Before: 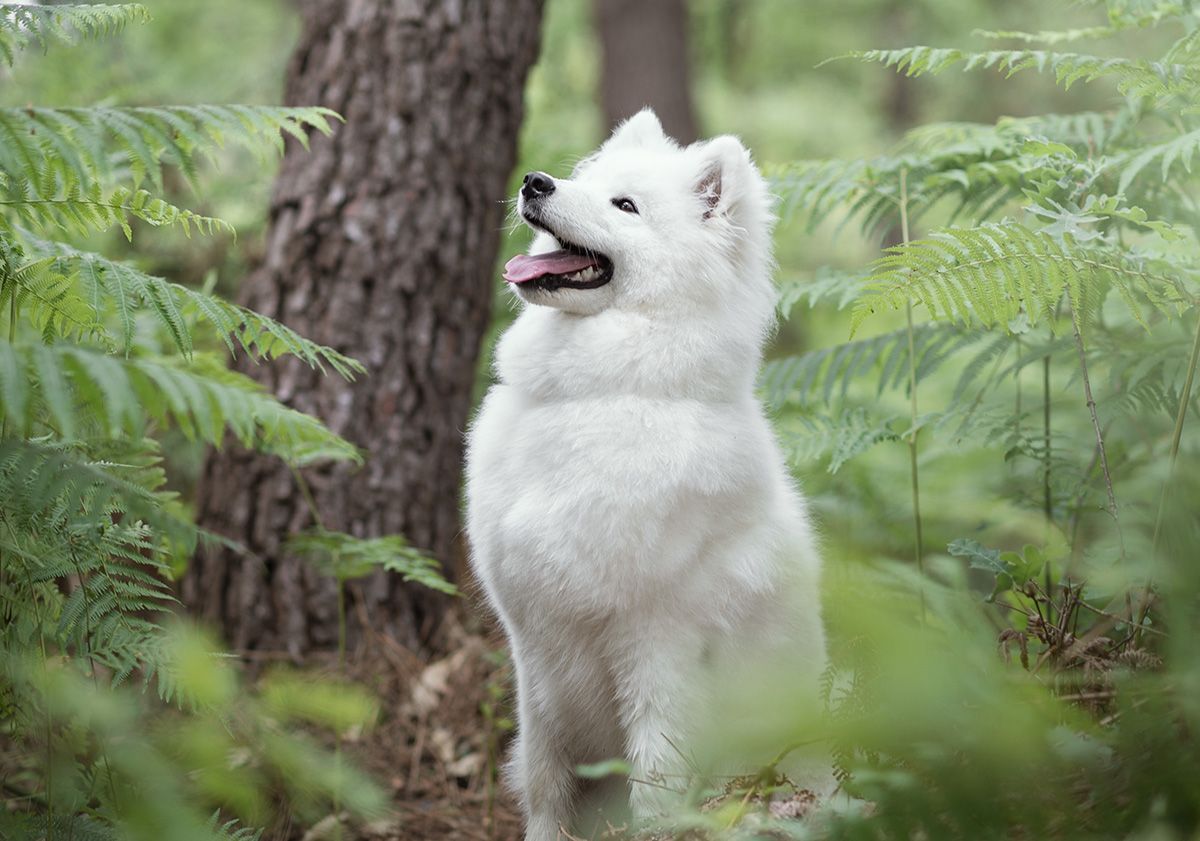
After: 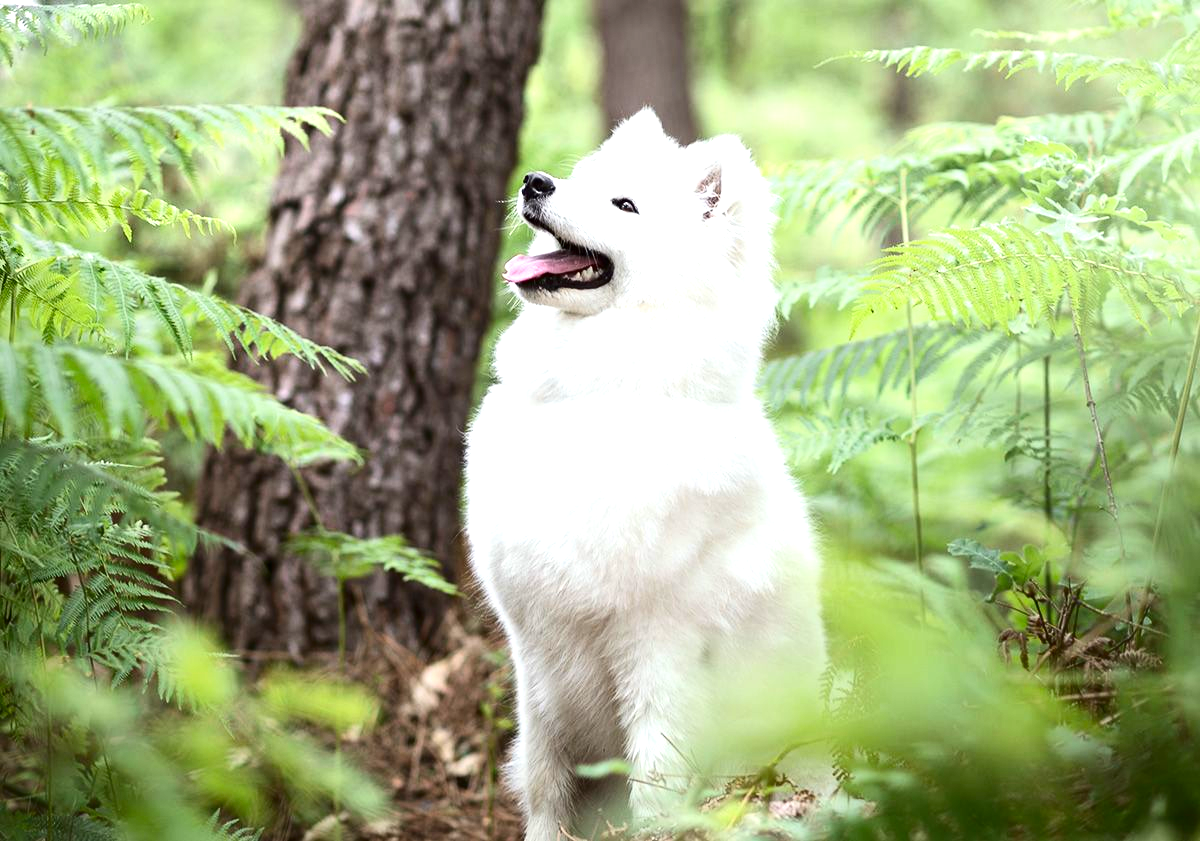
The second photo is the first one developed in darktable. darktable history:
contrast brightness saturation: contrast 0.19, brightness -0.11, saturation 0.21
exposure: exposure 0.943 EV, compensate highlight preservation false
